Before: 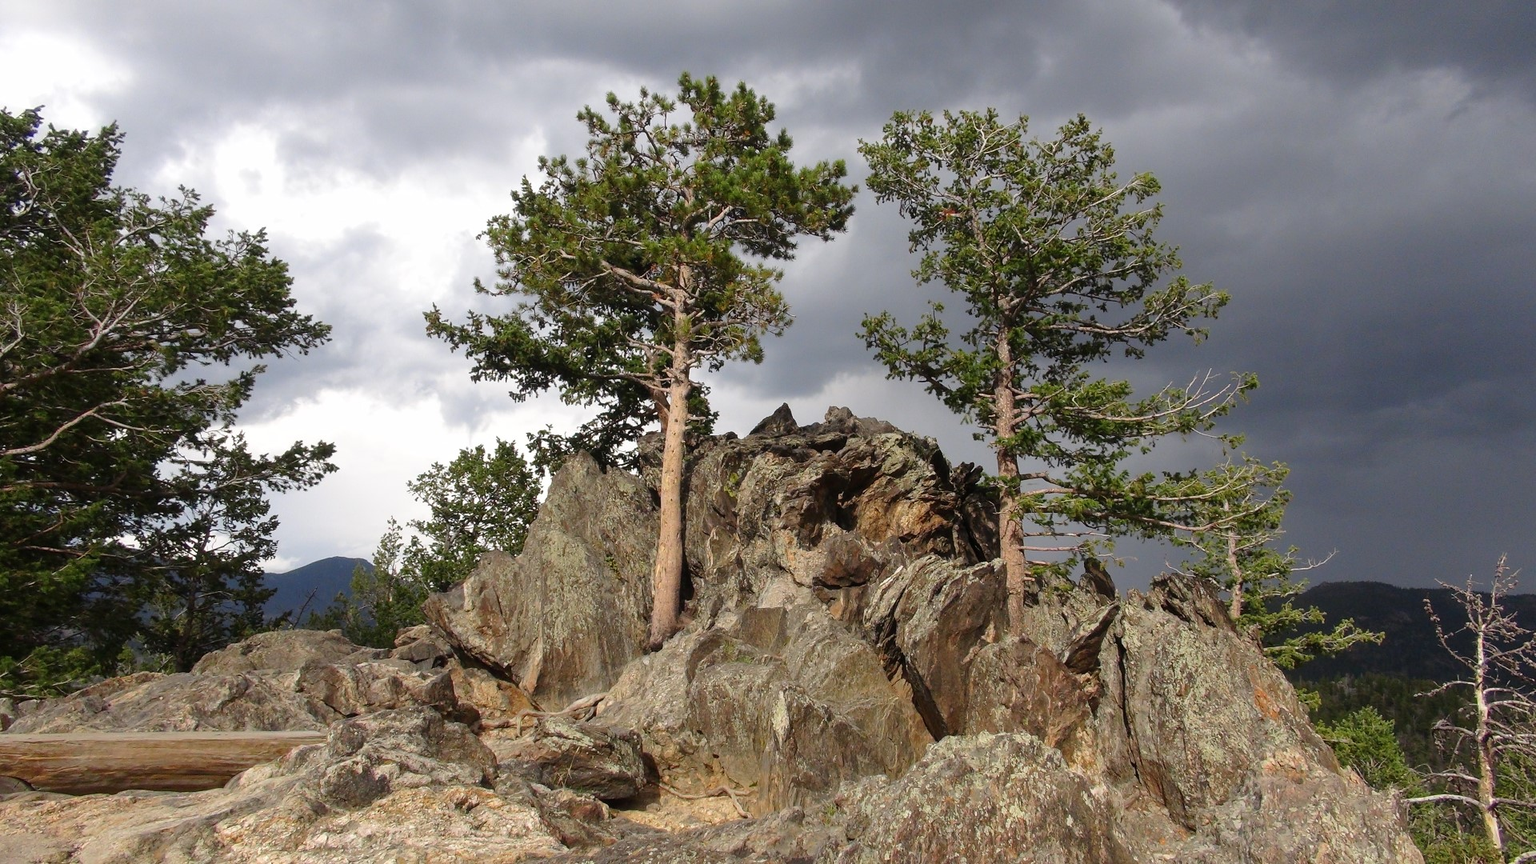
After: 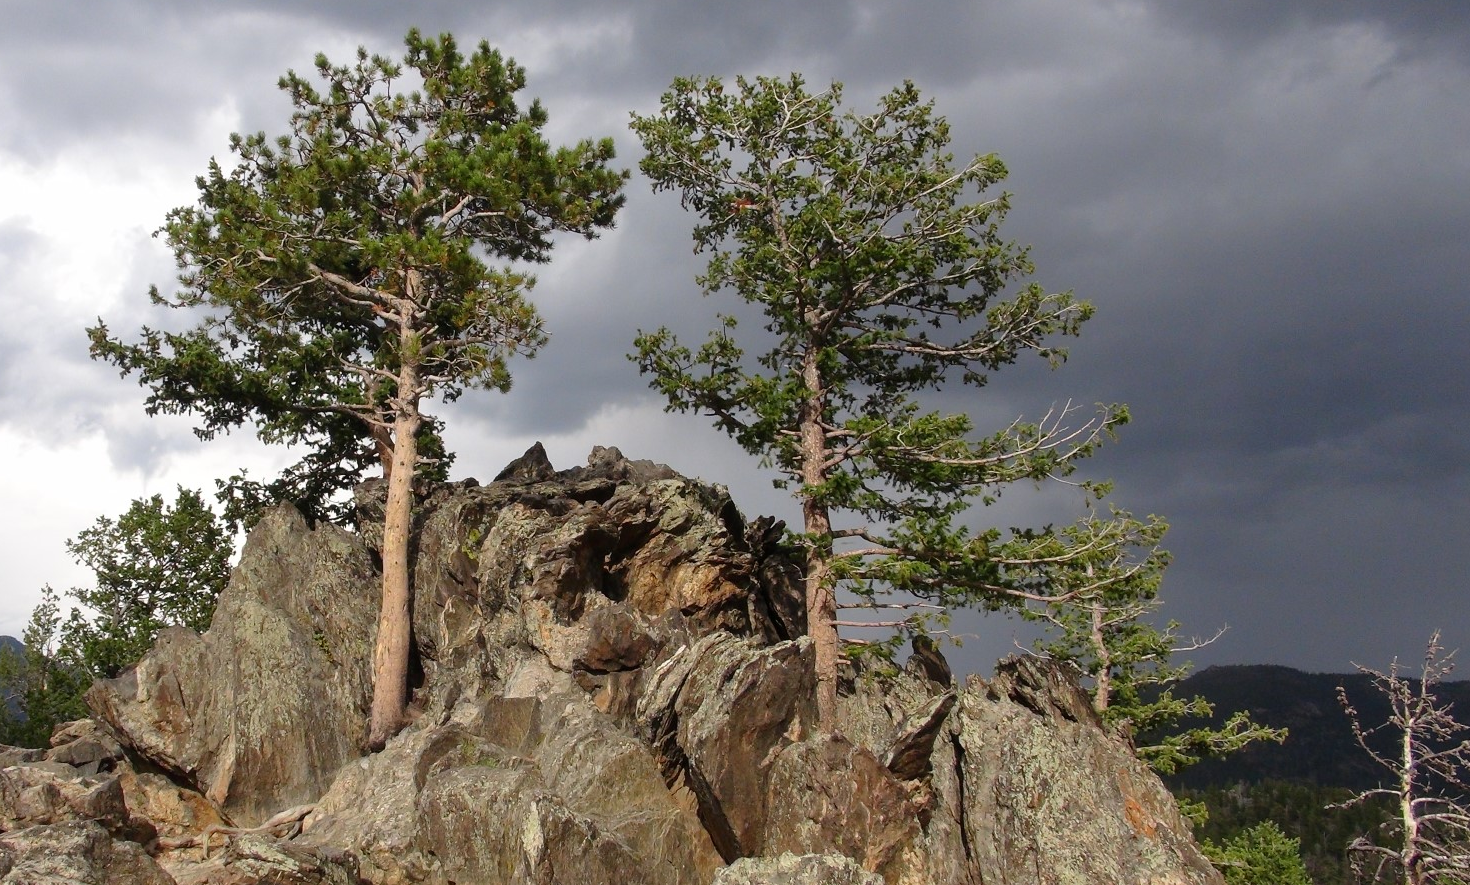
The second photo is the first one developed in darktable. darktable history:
crop: left 23.095%, top 5.827%, bottom 11.854%
exposure: black level correction 0.001, compensate highlight preservation false
